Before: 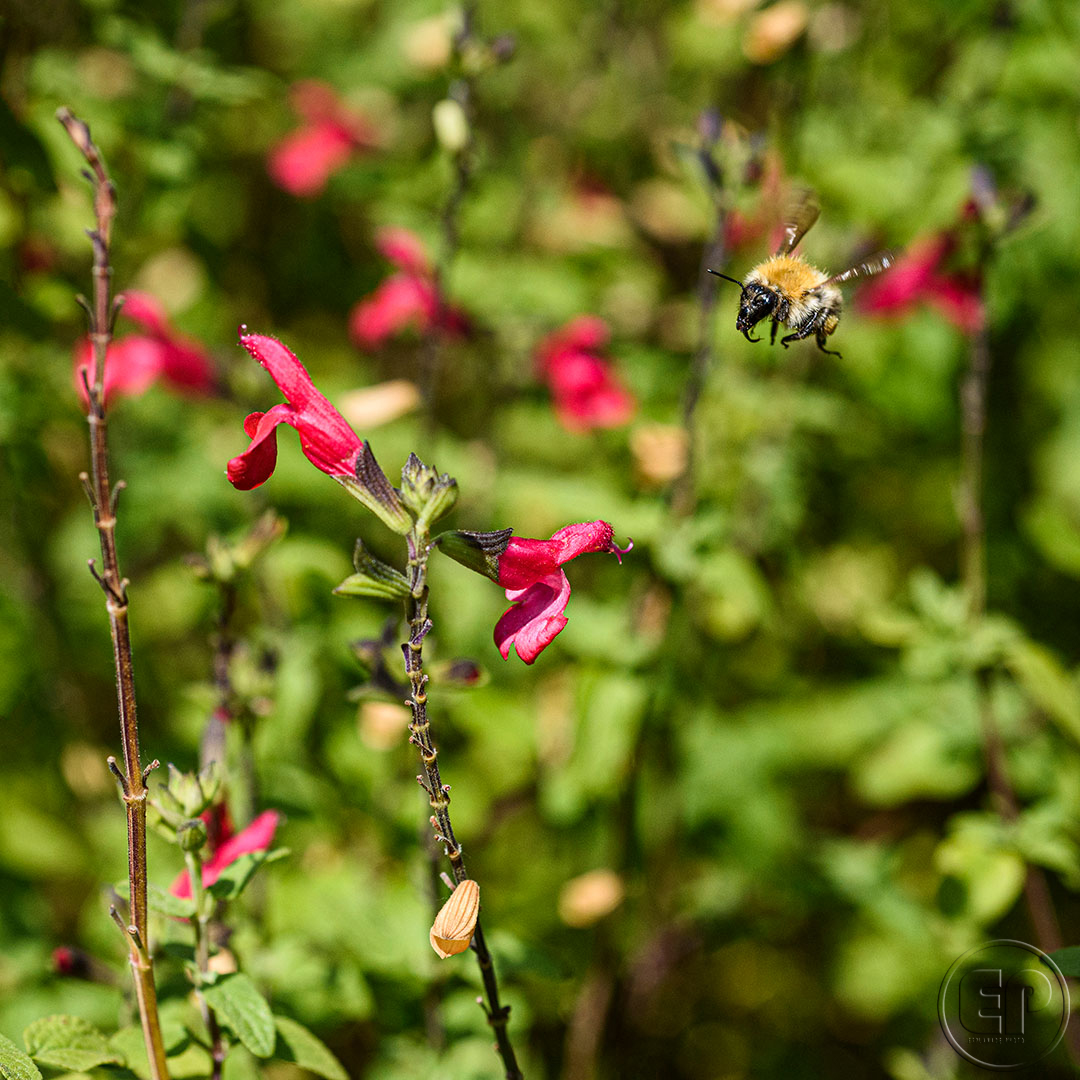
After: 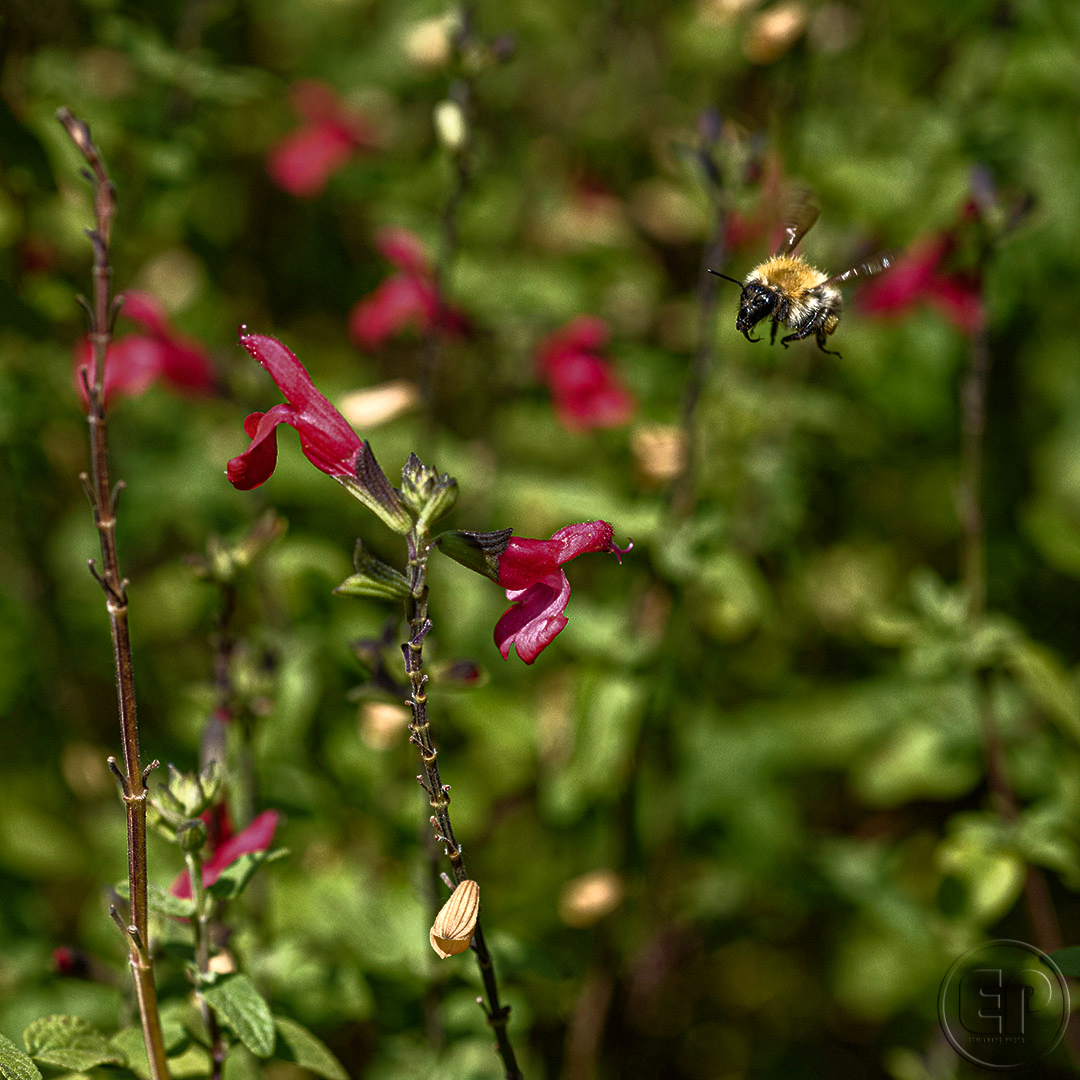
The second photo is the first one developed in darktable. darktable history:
base curve: curves: ch0 [(0, 0) (0.564, 0.291) (0.802, 0.731) (1, 1)]
exposure: exposure 0.207 EV, compensate highlight preservation false
